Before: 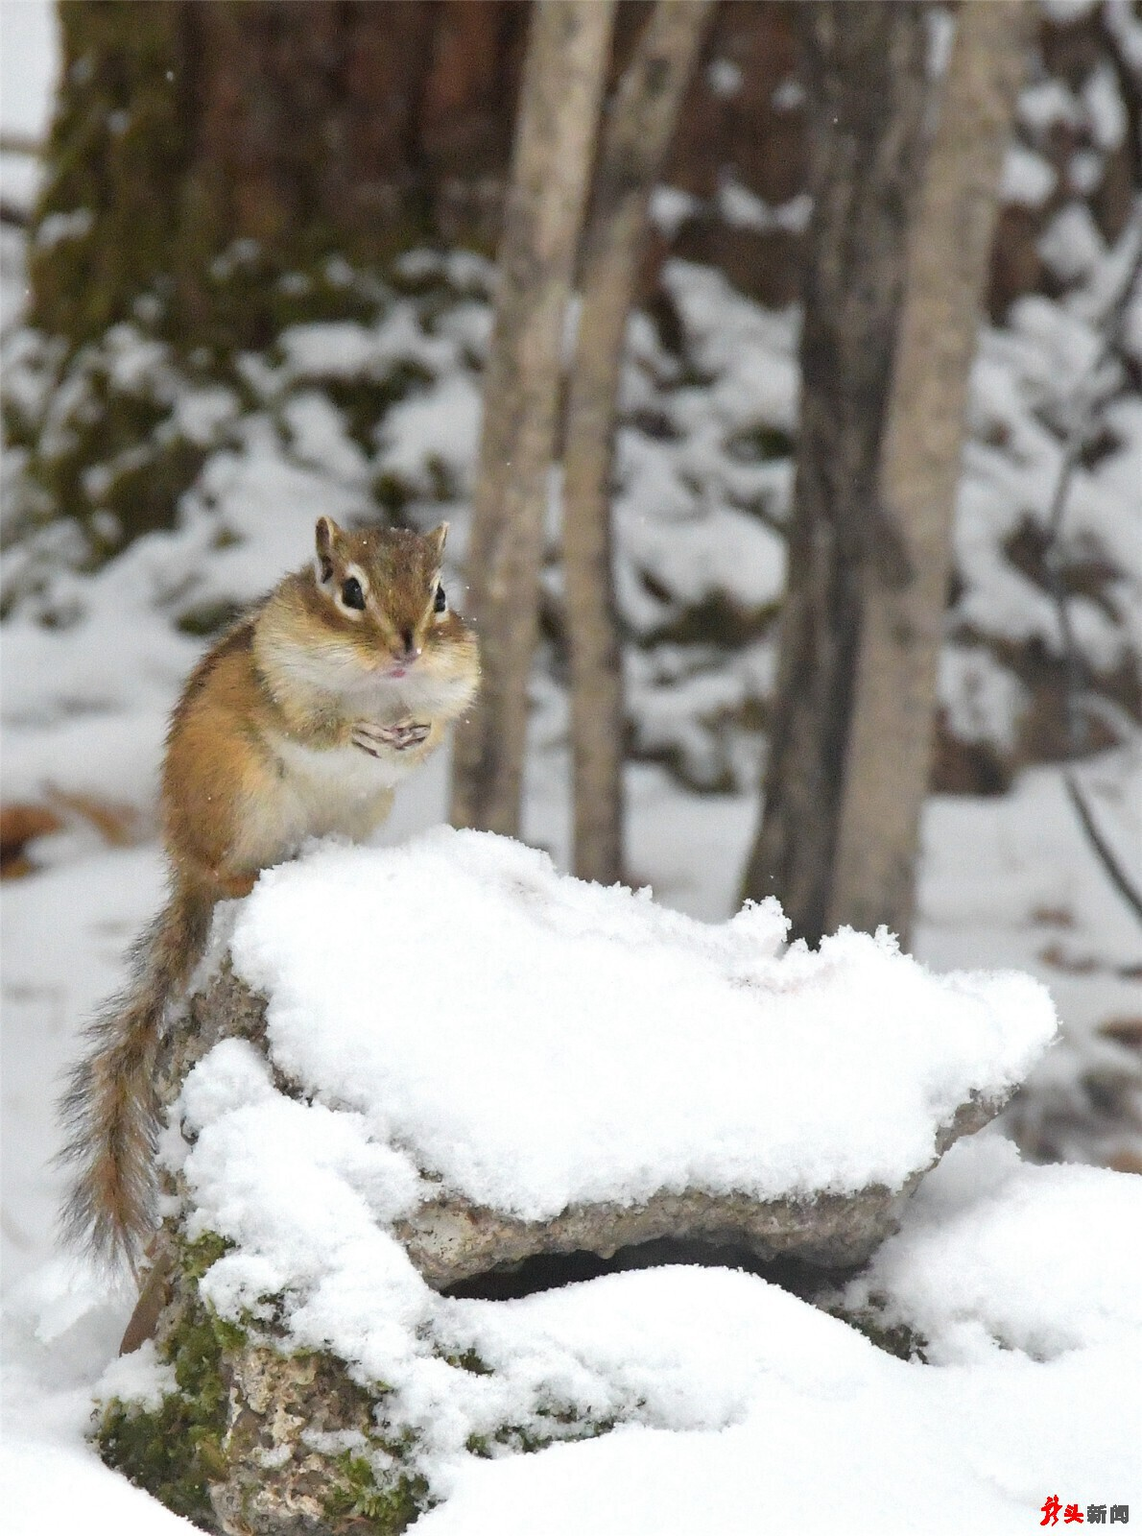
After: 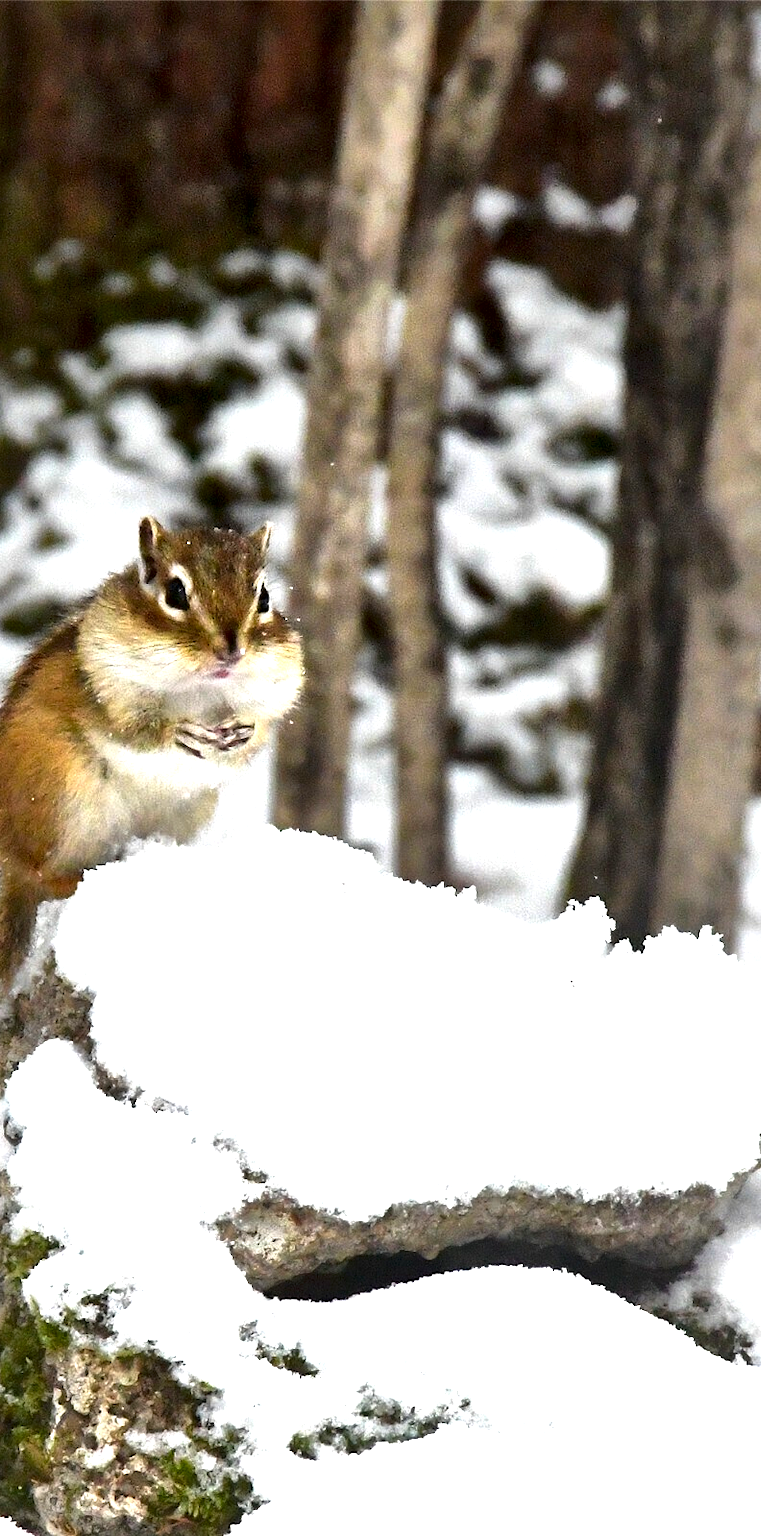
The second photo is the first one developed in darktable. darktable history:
crop and rotate: left 15.52%, right 17.784%
exposure: black level correction 0, exposure 1.525 EV, compensate exposure bias true, compensate highlight preservation false
local contrast: mode bilateral grid, contrast 70, coarseness 76, detail 180%, midtone range 0.2
contrast brightness saturation: brightness -0.248, saturation 0.196
